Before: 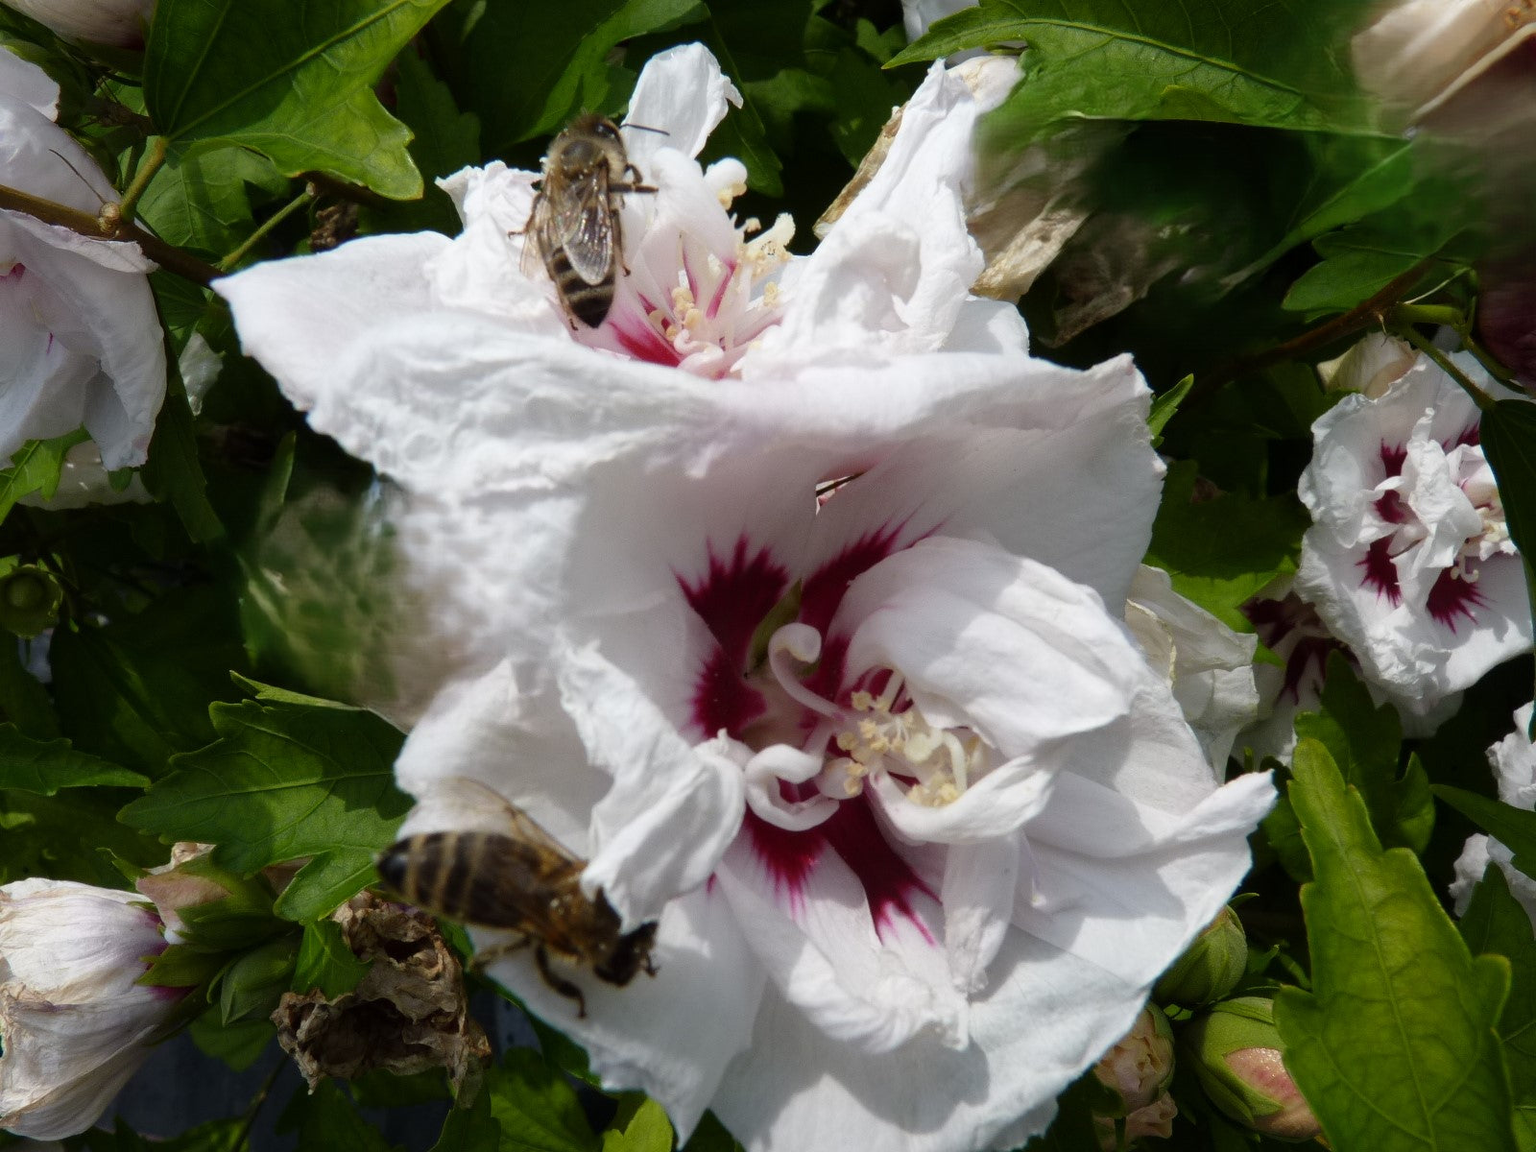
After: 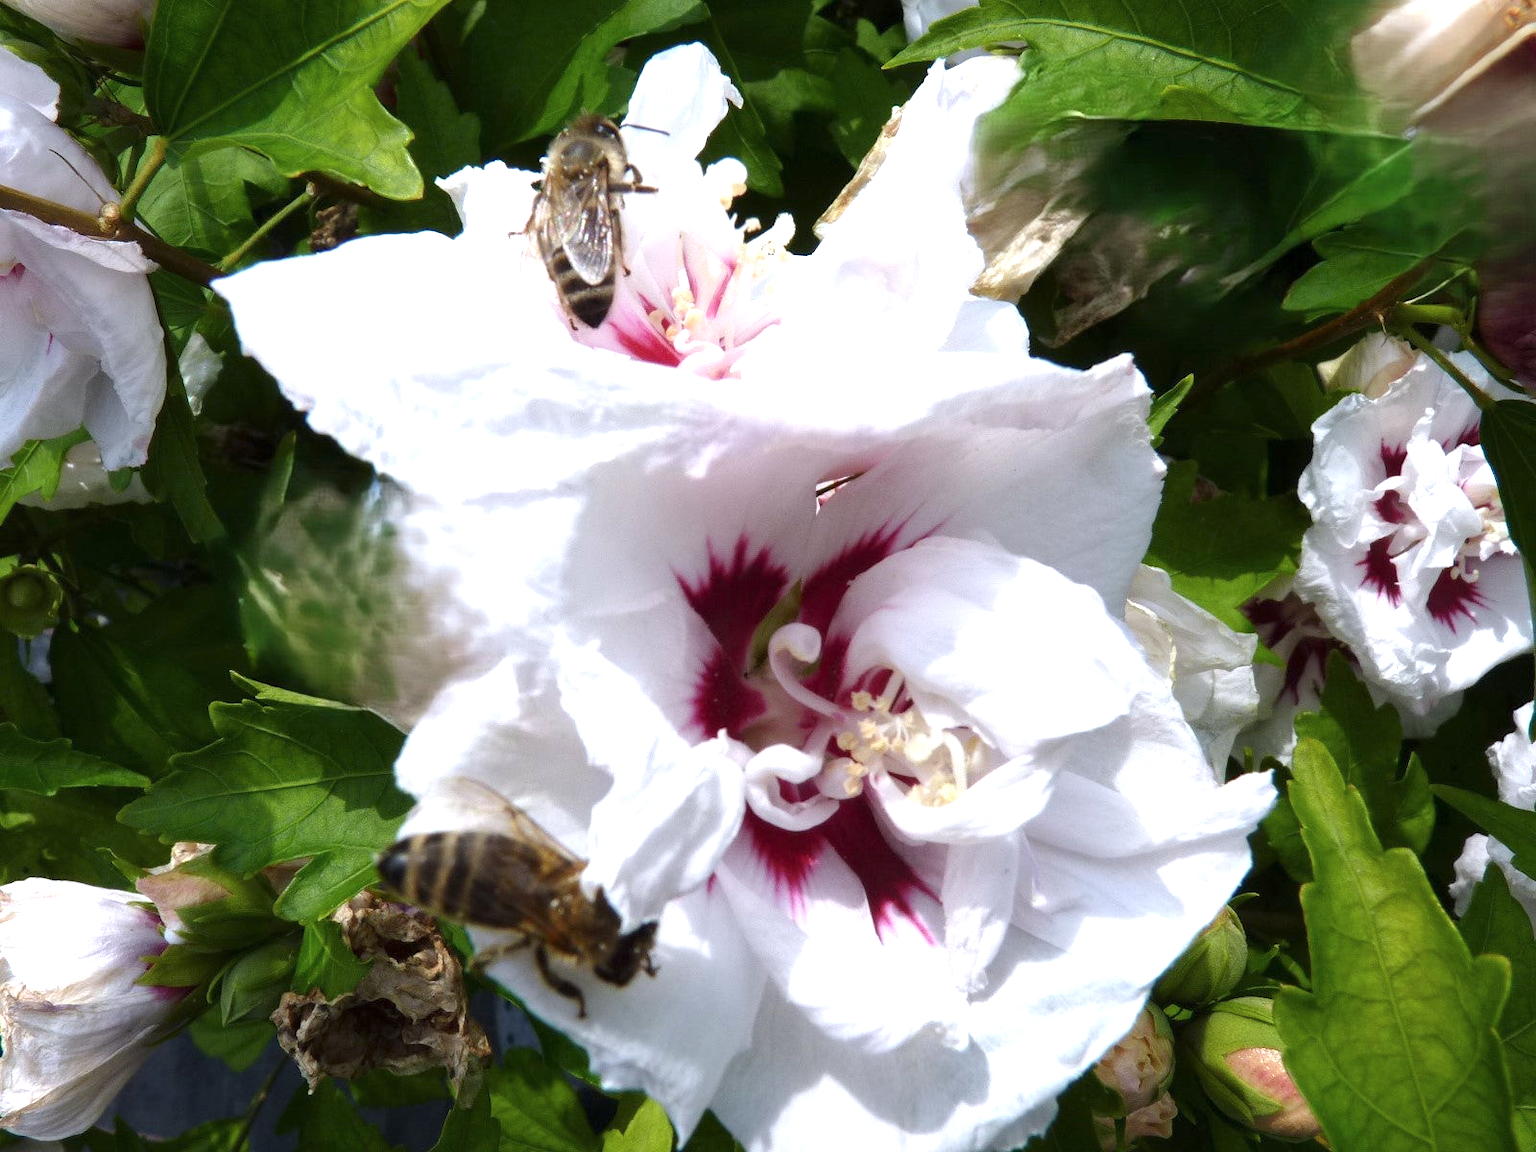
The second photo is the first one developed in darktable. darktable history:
color calibration: illuminant as shot in camera, x 0.358, y 0.373, temperature 4628.91 K
exposure: exposure 1 EV, compensate exposure bias true, compensate highlight preservation false
